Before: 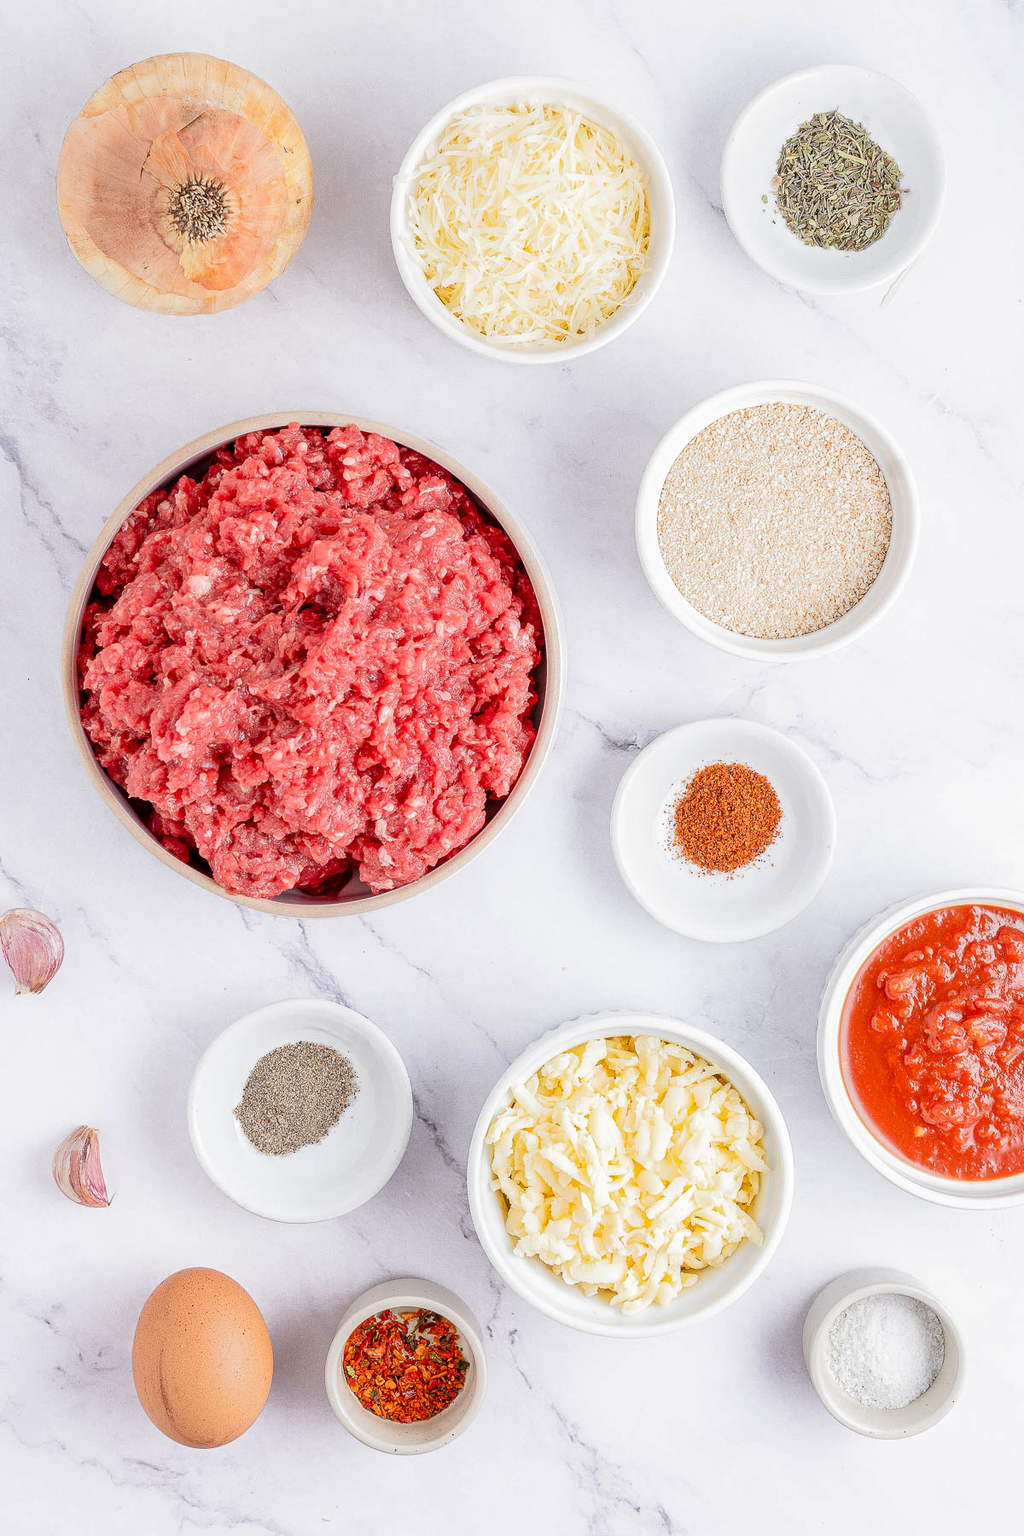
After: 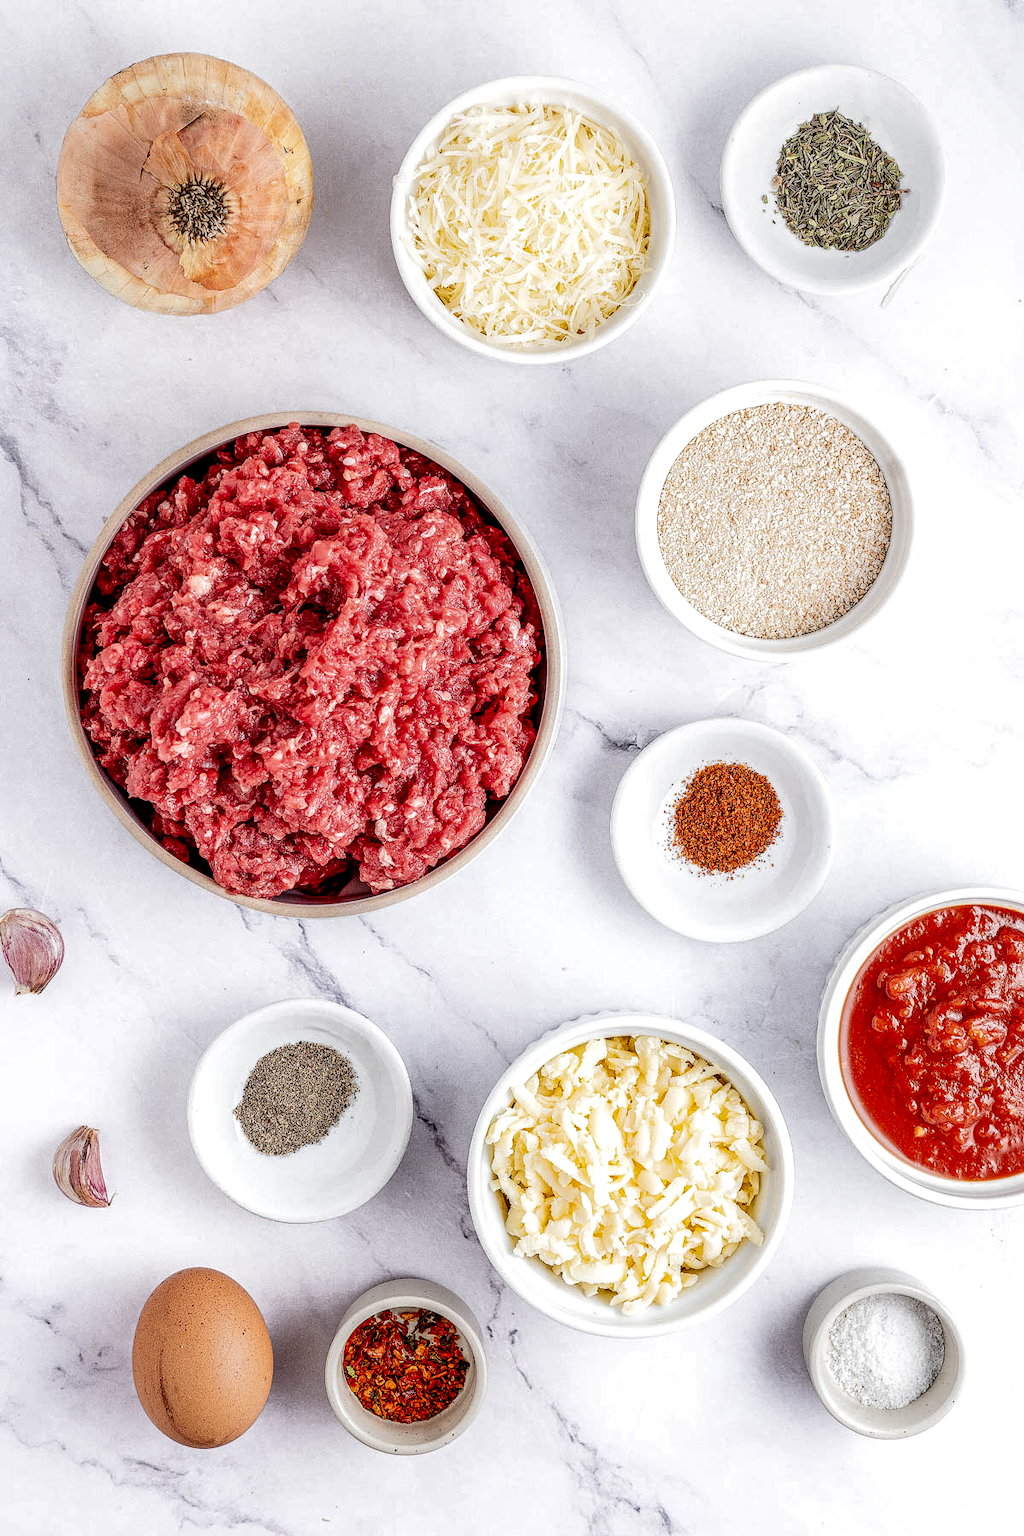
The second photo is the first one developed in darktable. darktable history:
local contrast: highlights 18%, detail 187%
